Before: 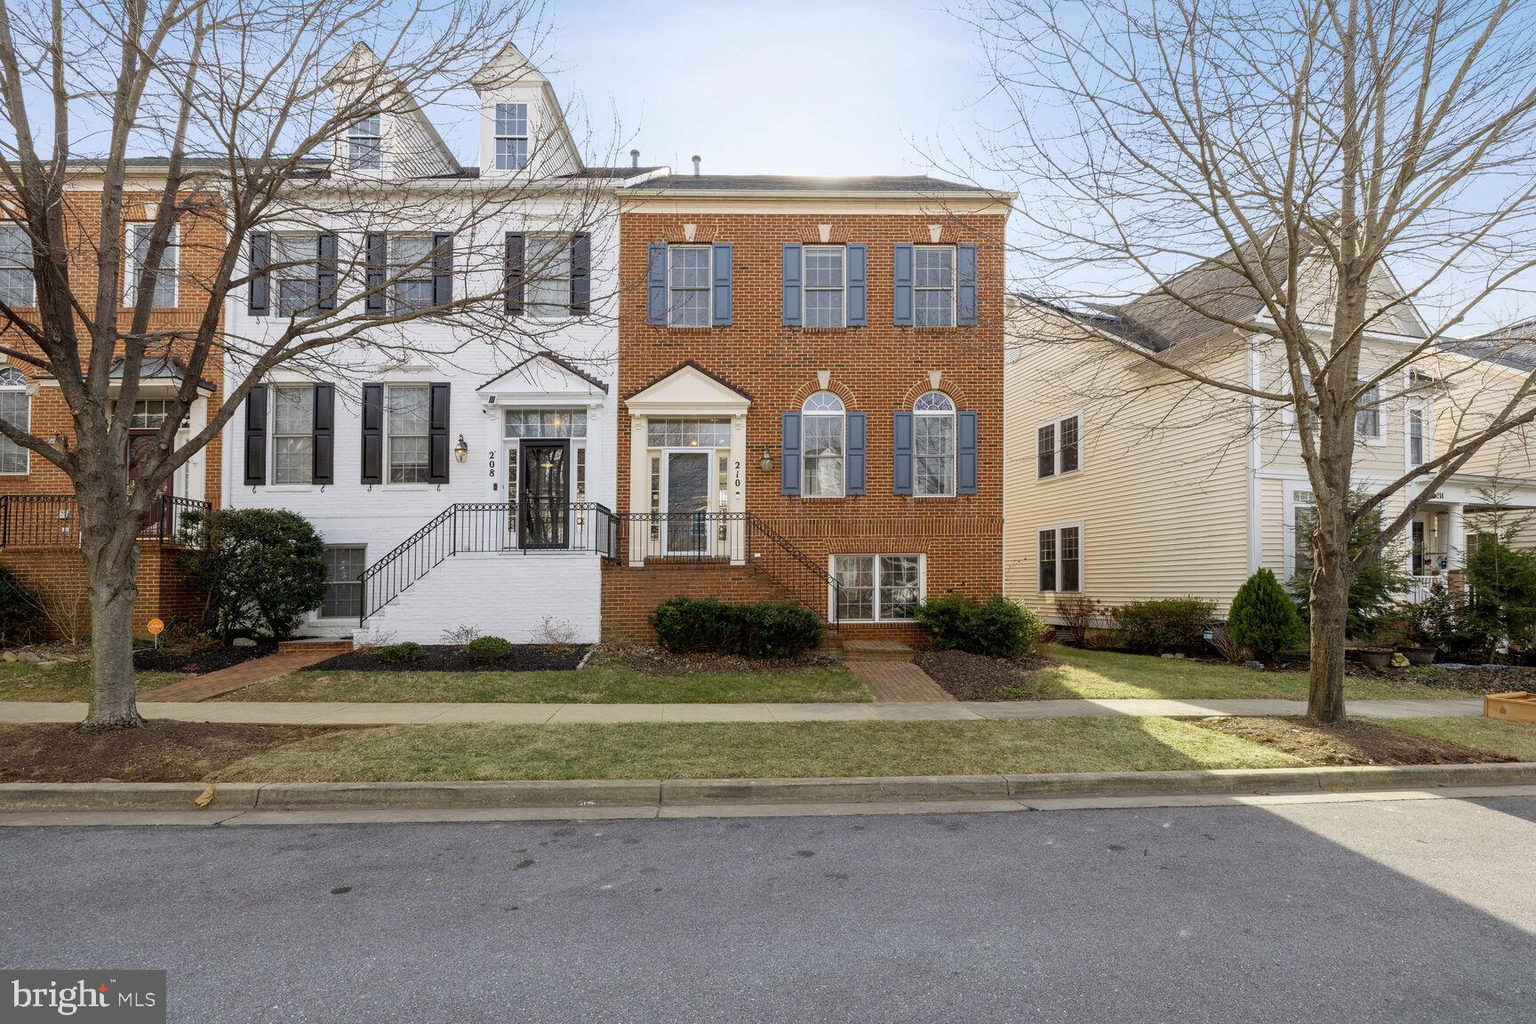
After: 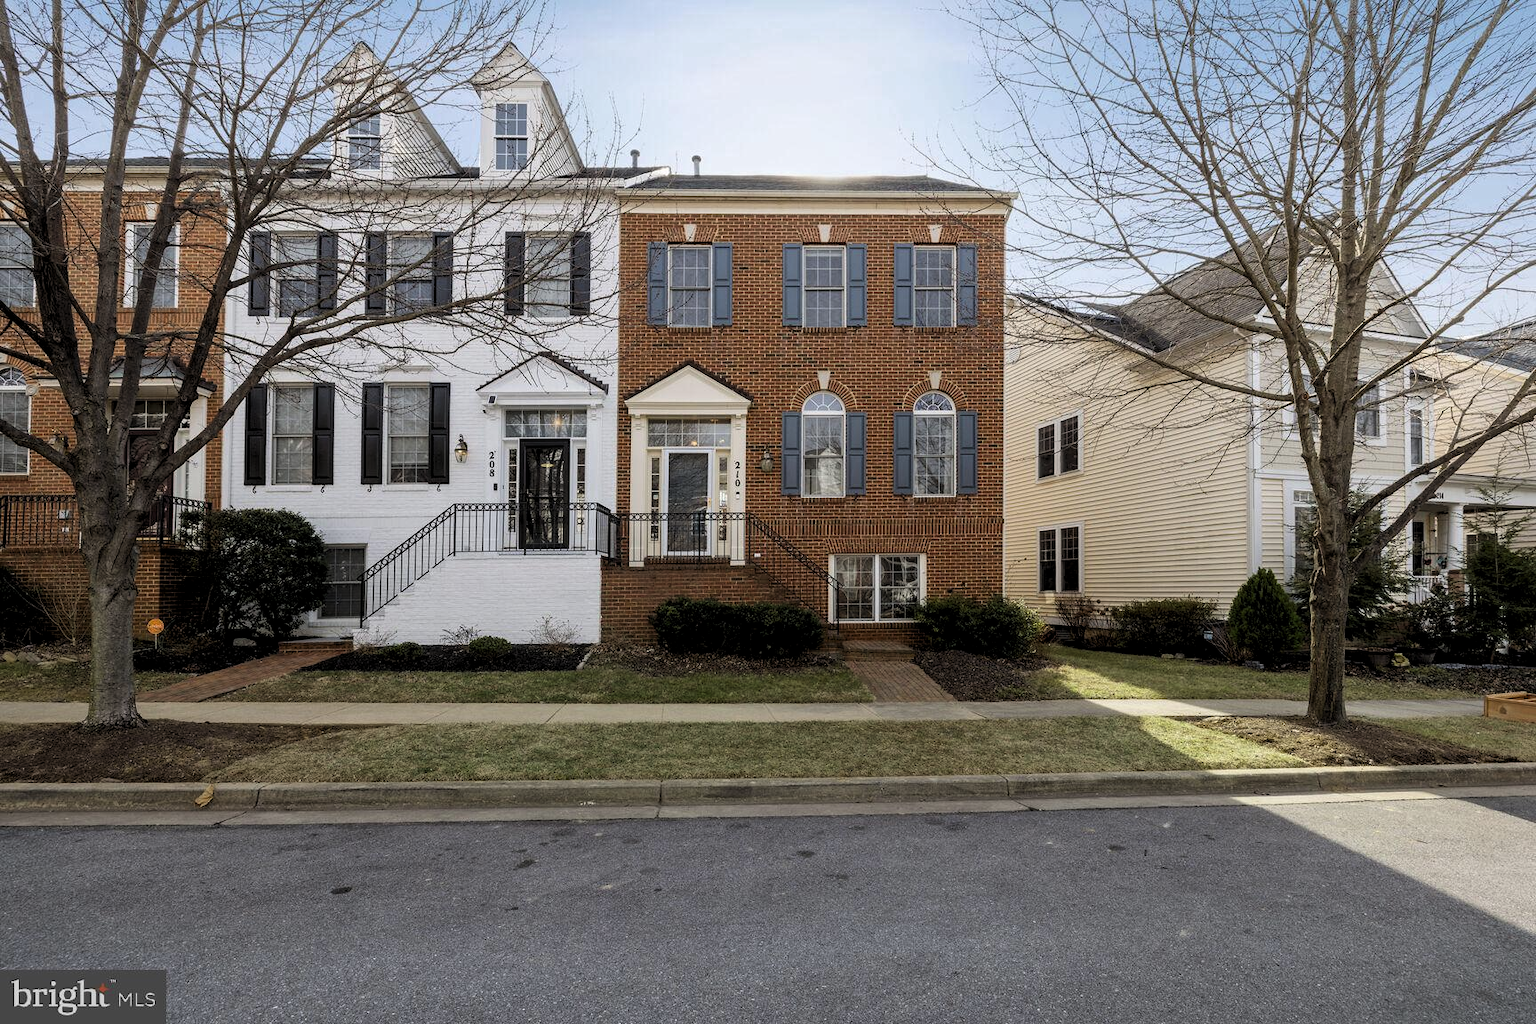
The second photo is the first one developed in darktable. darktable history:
levels: white 99.97%, levels [0.116, 0.574, 1]
